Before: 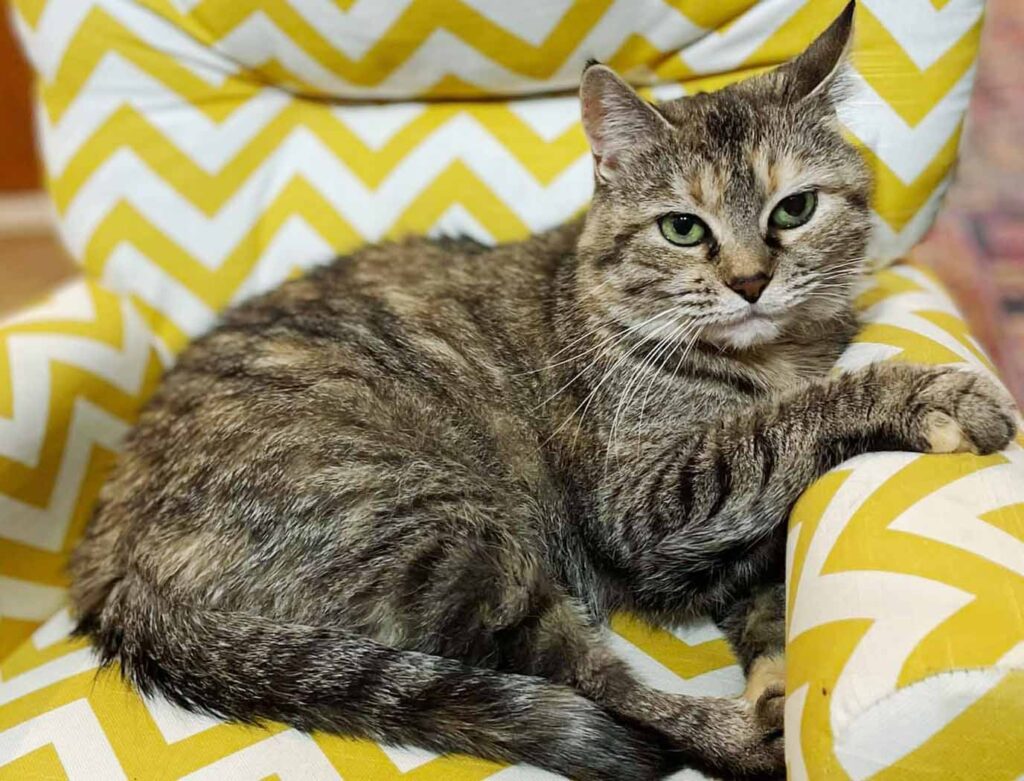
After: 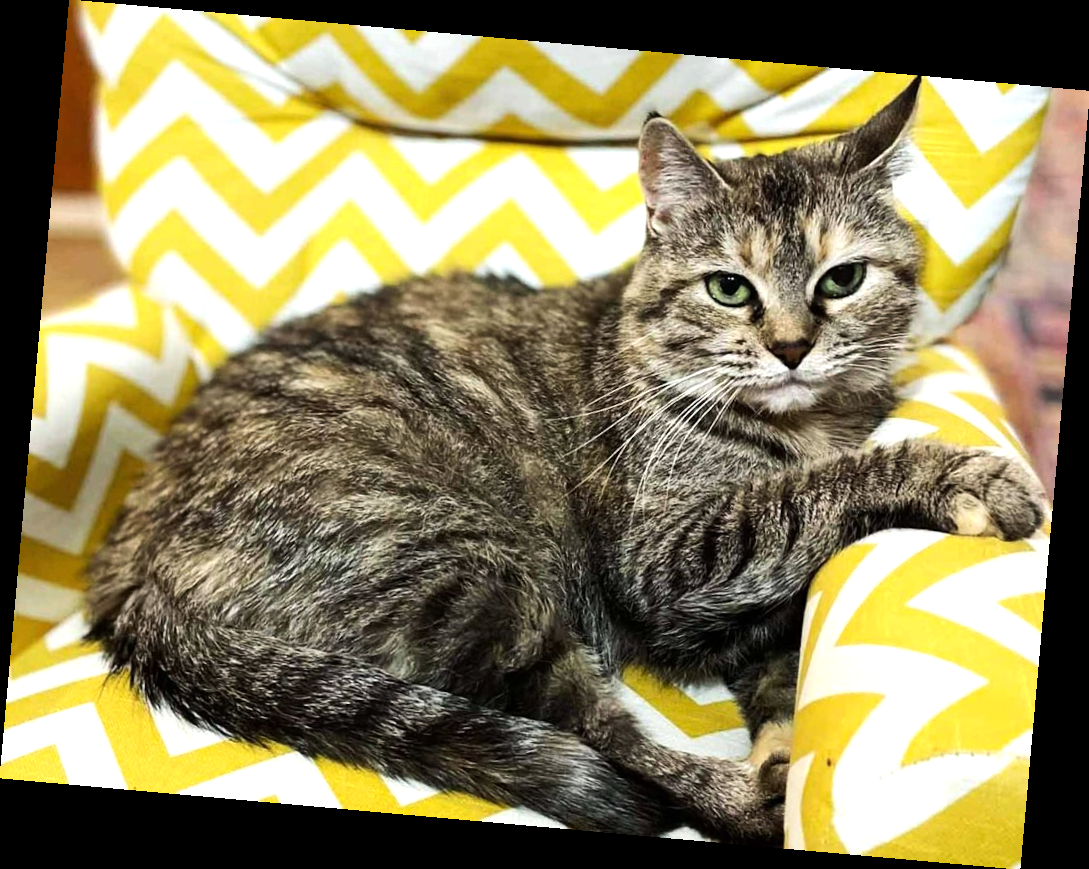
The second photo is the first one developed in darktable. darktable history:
rotate and perspective: rotation 5.12°, automatic cropping off
tone equalizer: -8 EV -0.75 EV, -7 EV -0.7 EV, -6 EV -0.6 EV, -5 EV -0.4 EV, -3 EV 0.4 EV, -2 EV 0.6 EV, -1 EV 0.7 EV, +0 EV 0.75 EV, edges refinement/feathering 500, mask exposure compensation -1.57 EV, preserve details no
